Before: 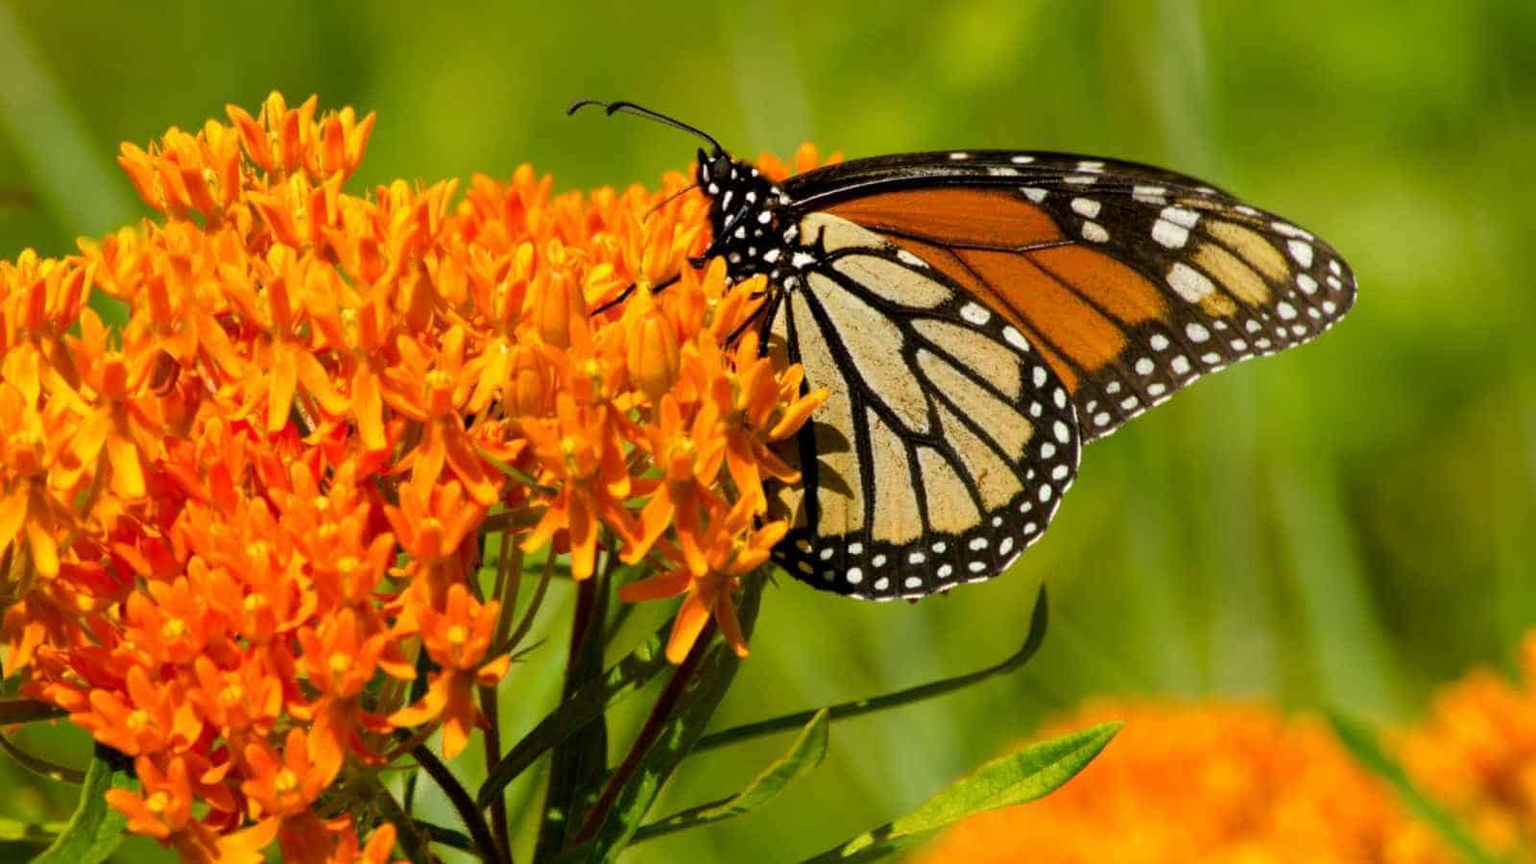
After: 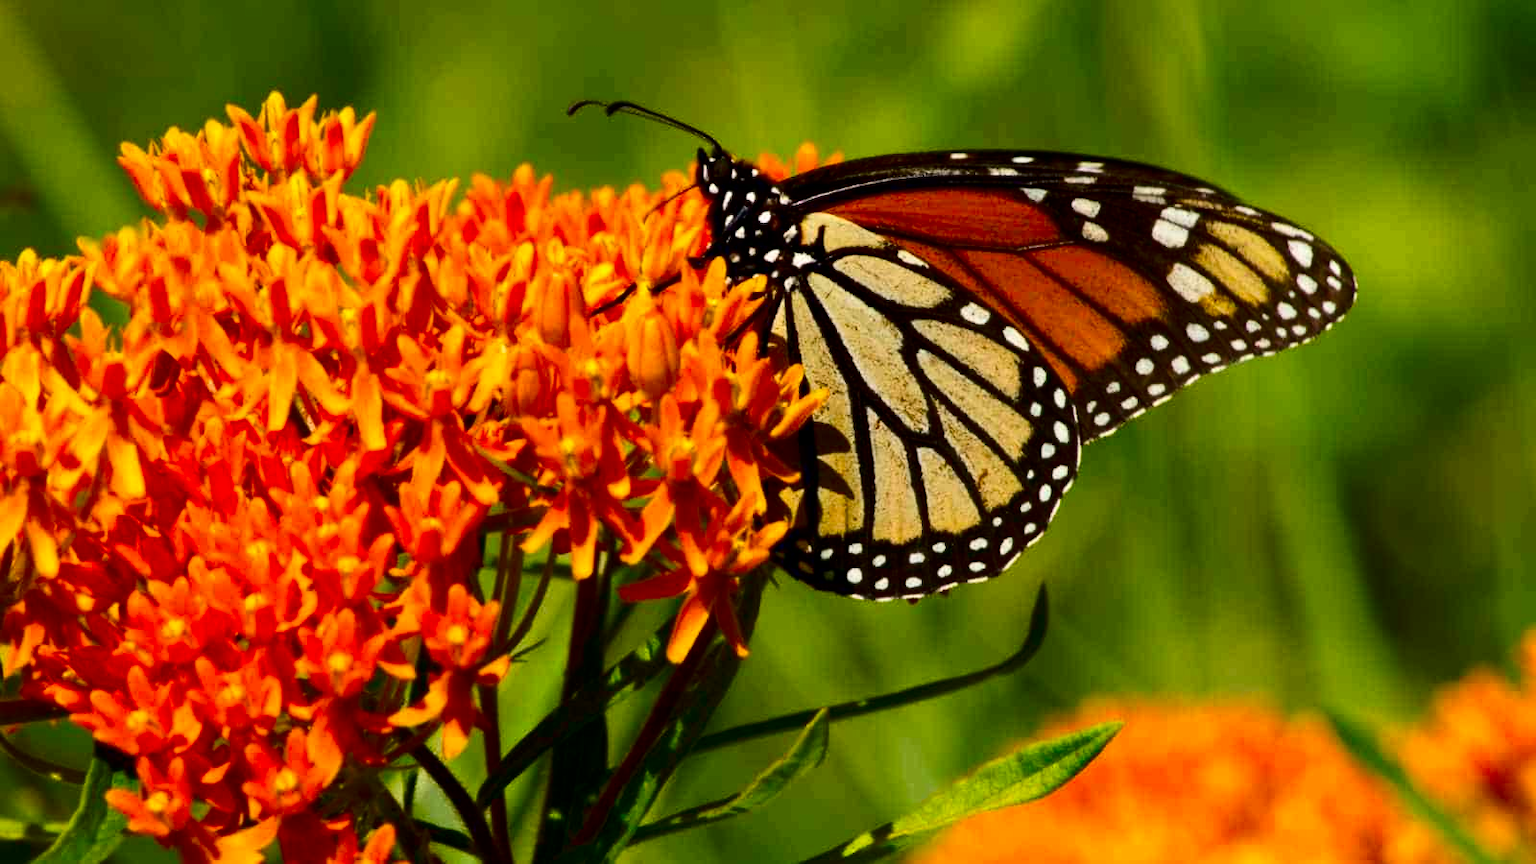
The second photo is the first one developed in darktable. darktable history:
contrast brightness saturation: contrast 0.215, brightness -0.191, saturation 0.245
